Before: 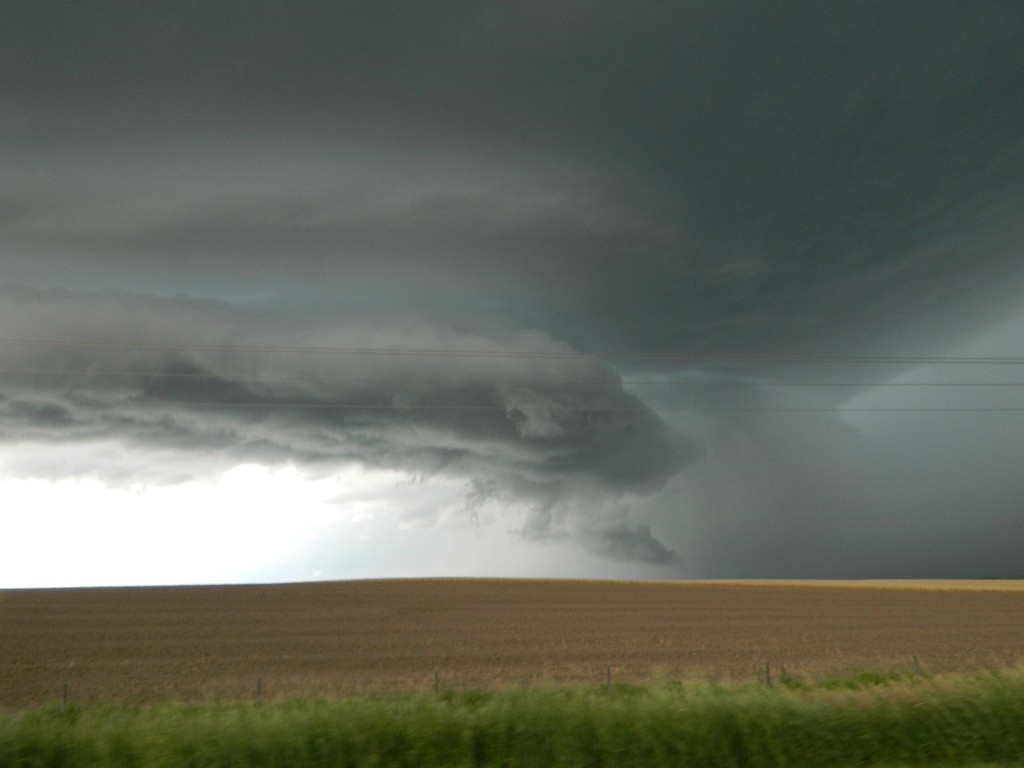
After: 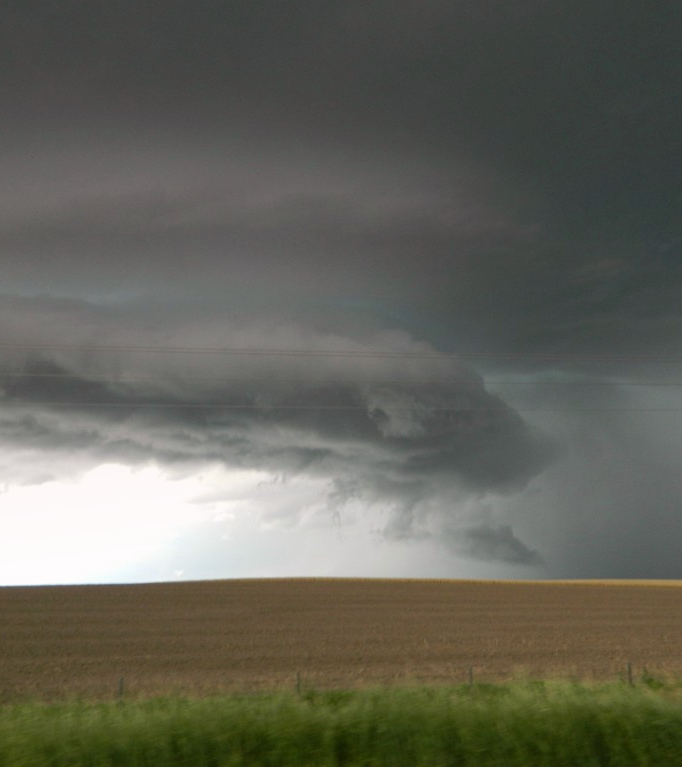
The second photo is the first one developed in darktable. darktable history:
crop and rotate: left 13.537%, right 19.796%
graduated density: density 0.38 EV, hardness 21%, rotation -6.11°, saturation 32%
